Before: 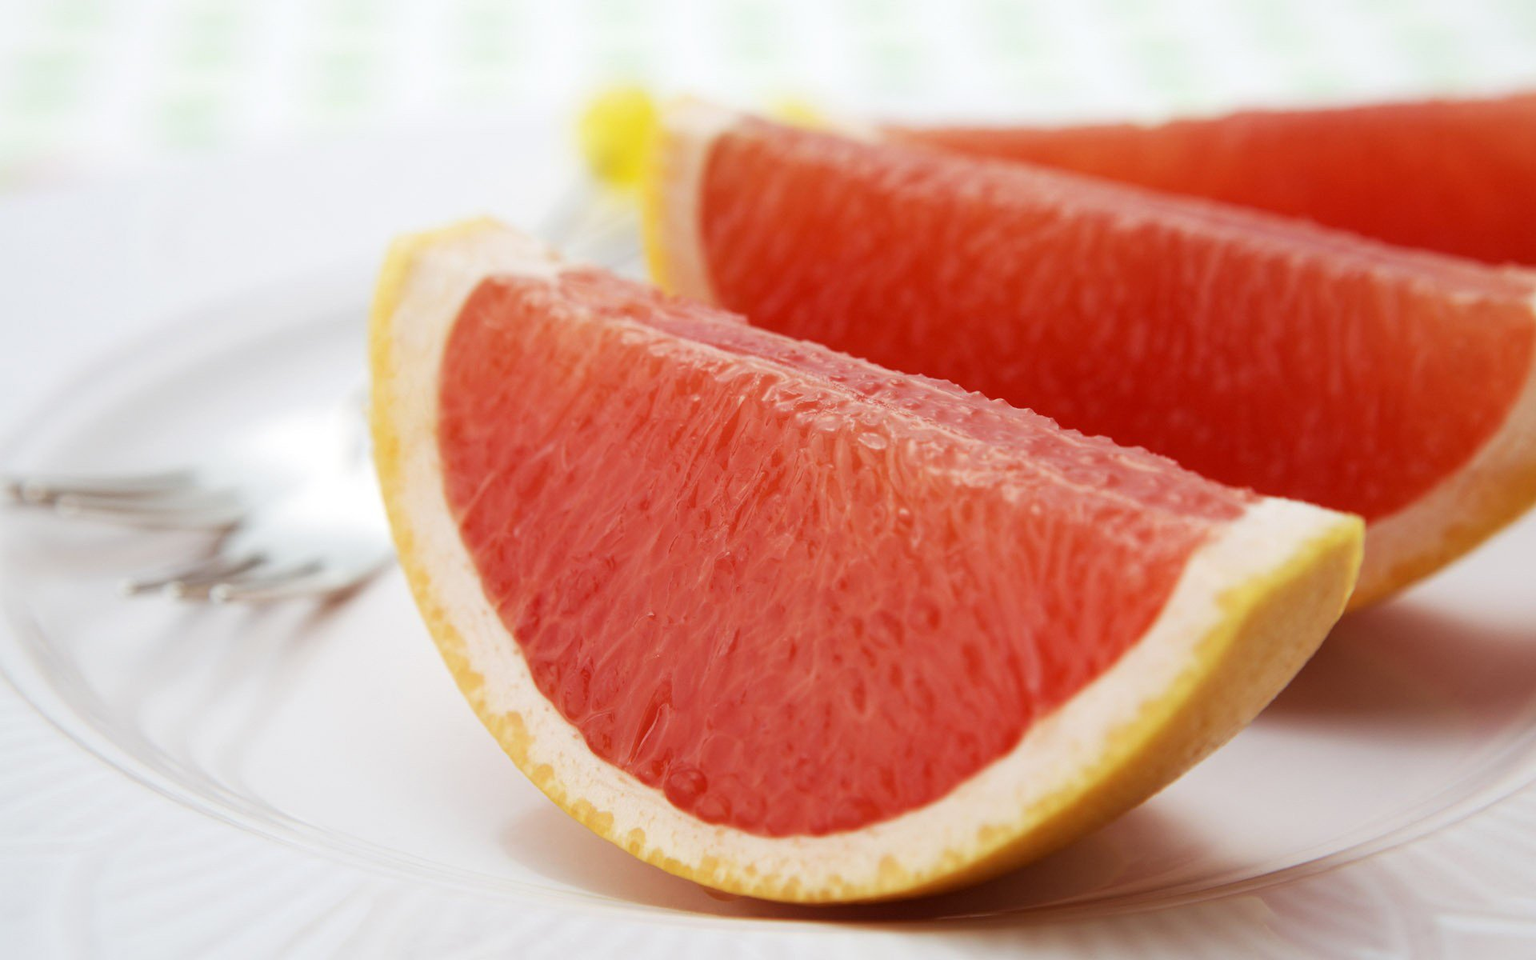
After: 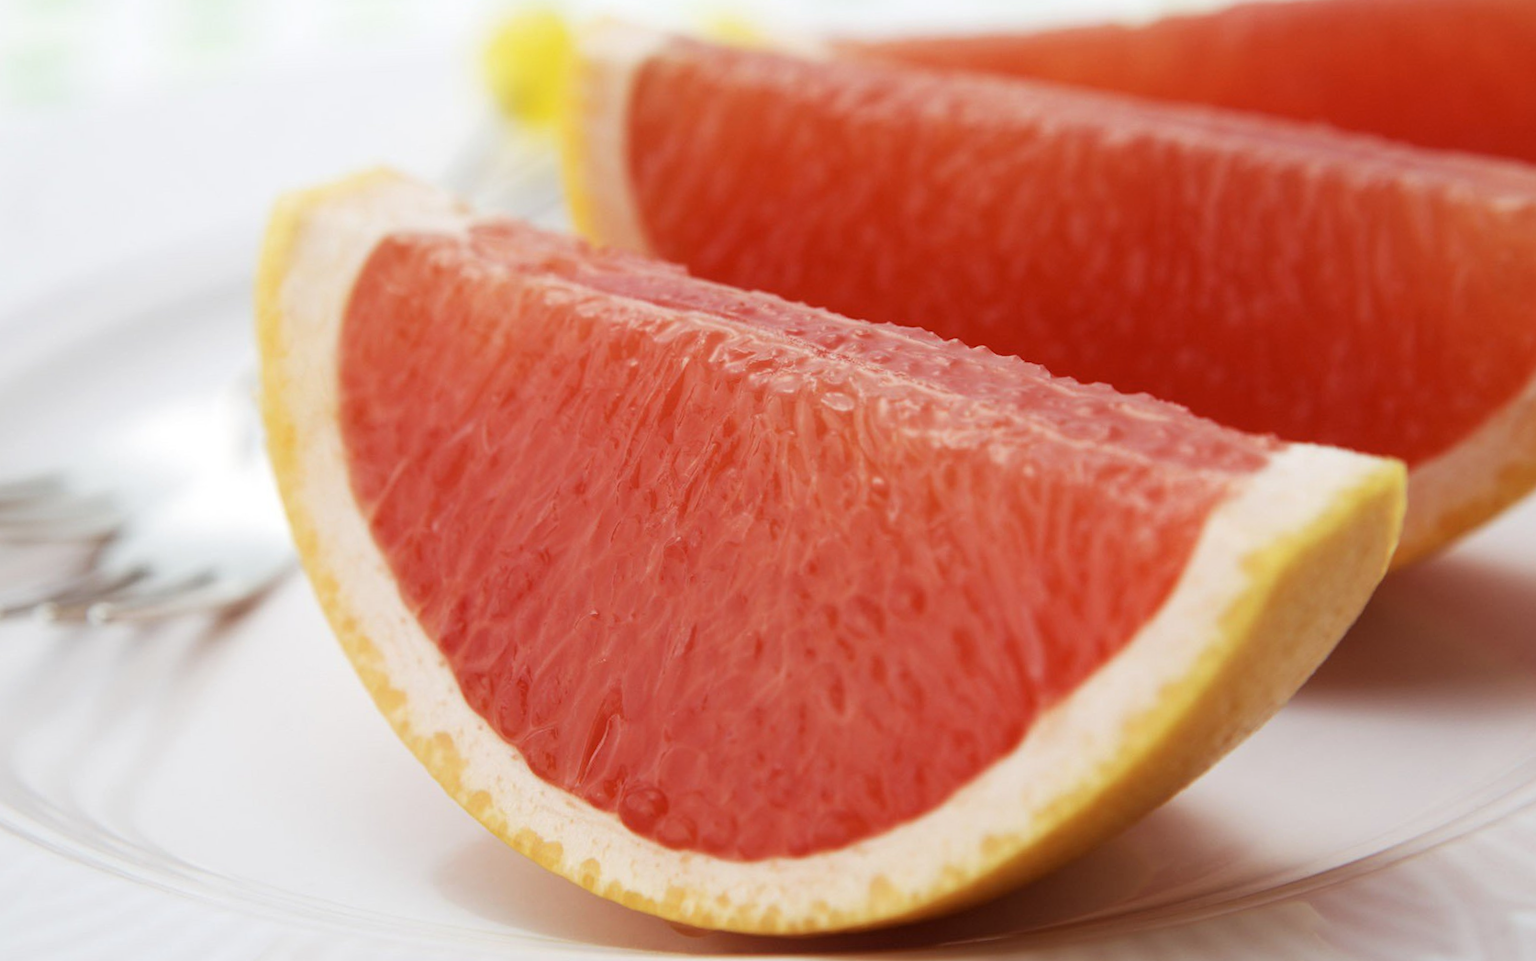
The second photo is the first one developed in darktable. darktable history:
crop and rotate: angle 2.86°, left 5.921%, top 5.711%
tone equalizer: -7 EV 0.092 EV
contrast brightness saturation: contrast 0.012, saturation -0.057
